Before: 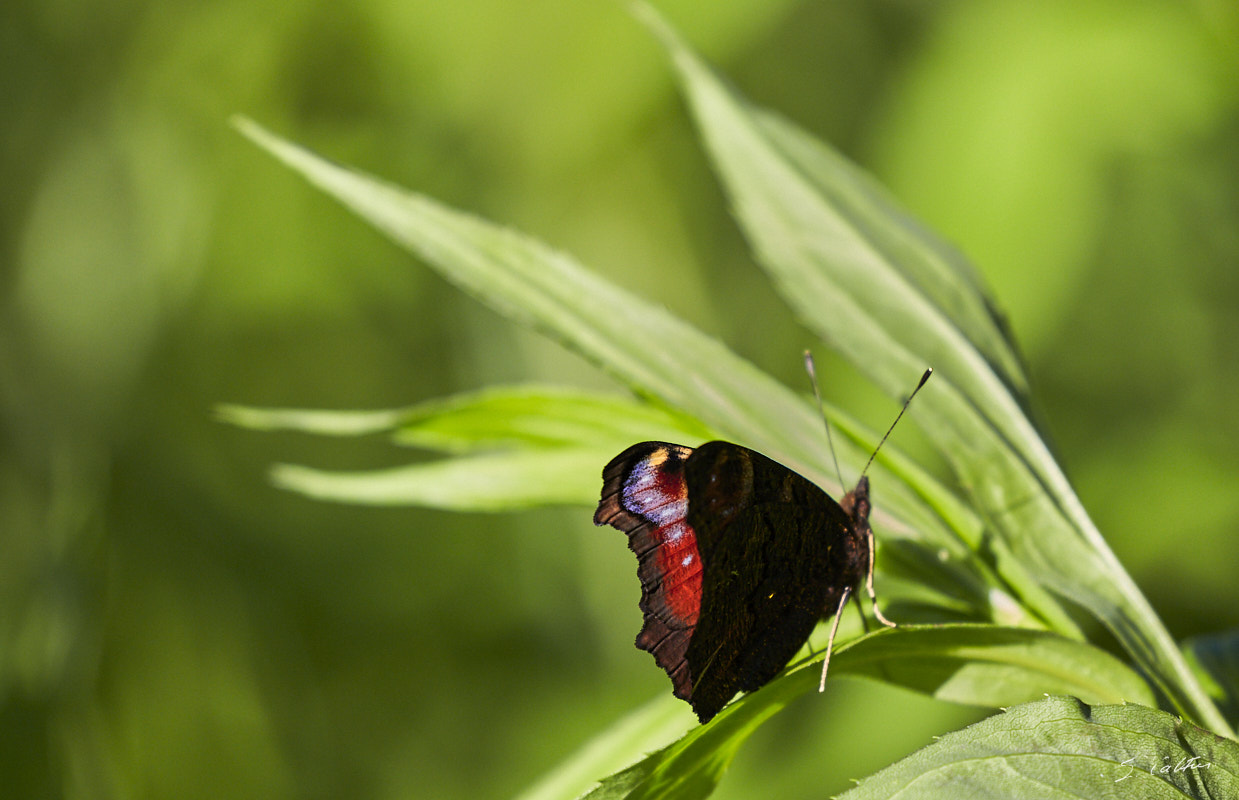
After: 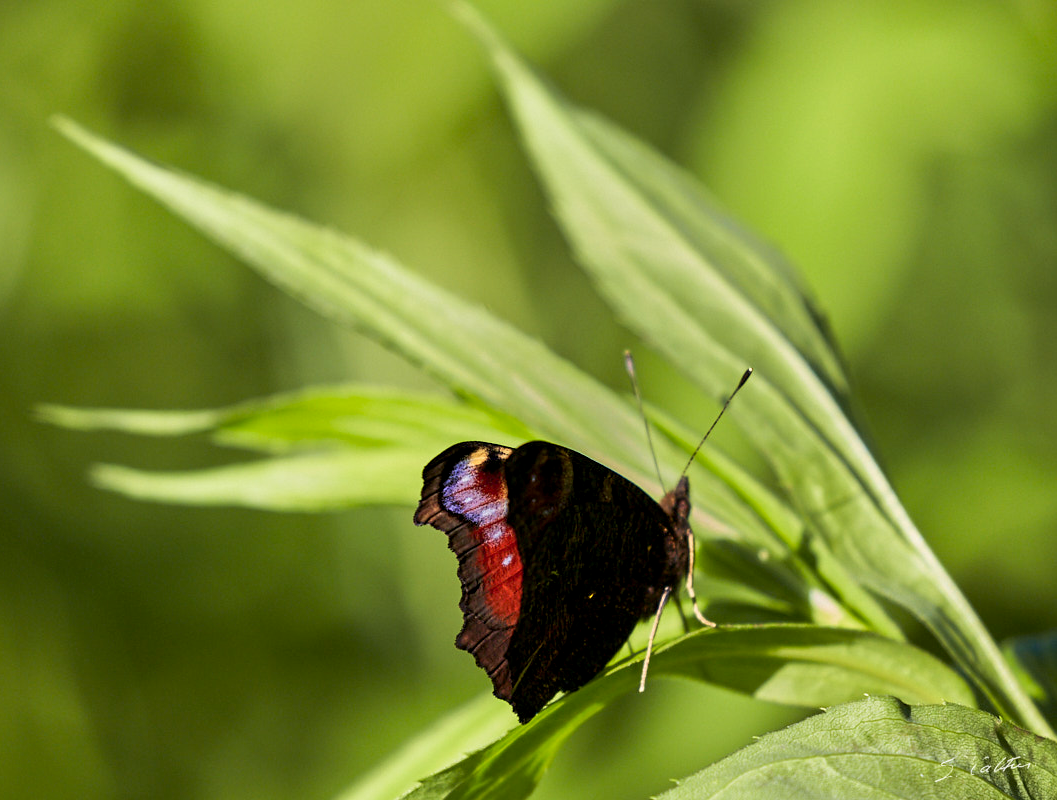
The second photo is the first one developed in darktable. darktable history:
crop and rotate: left 14.651%
velvia: on, module defaults
exposure: black level correction 0.005, exposure 0.015 EV, compensate highlight preservation false
